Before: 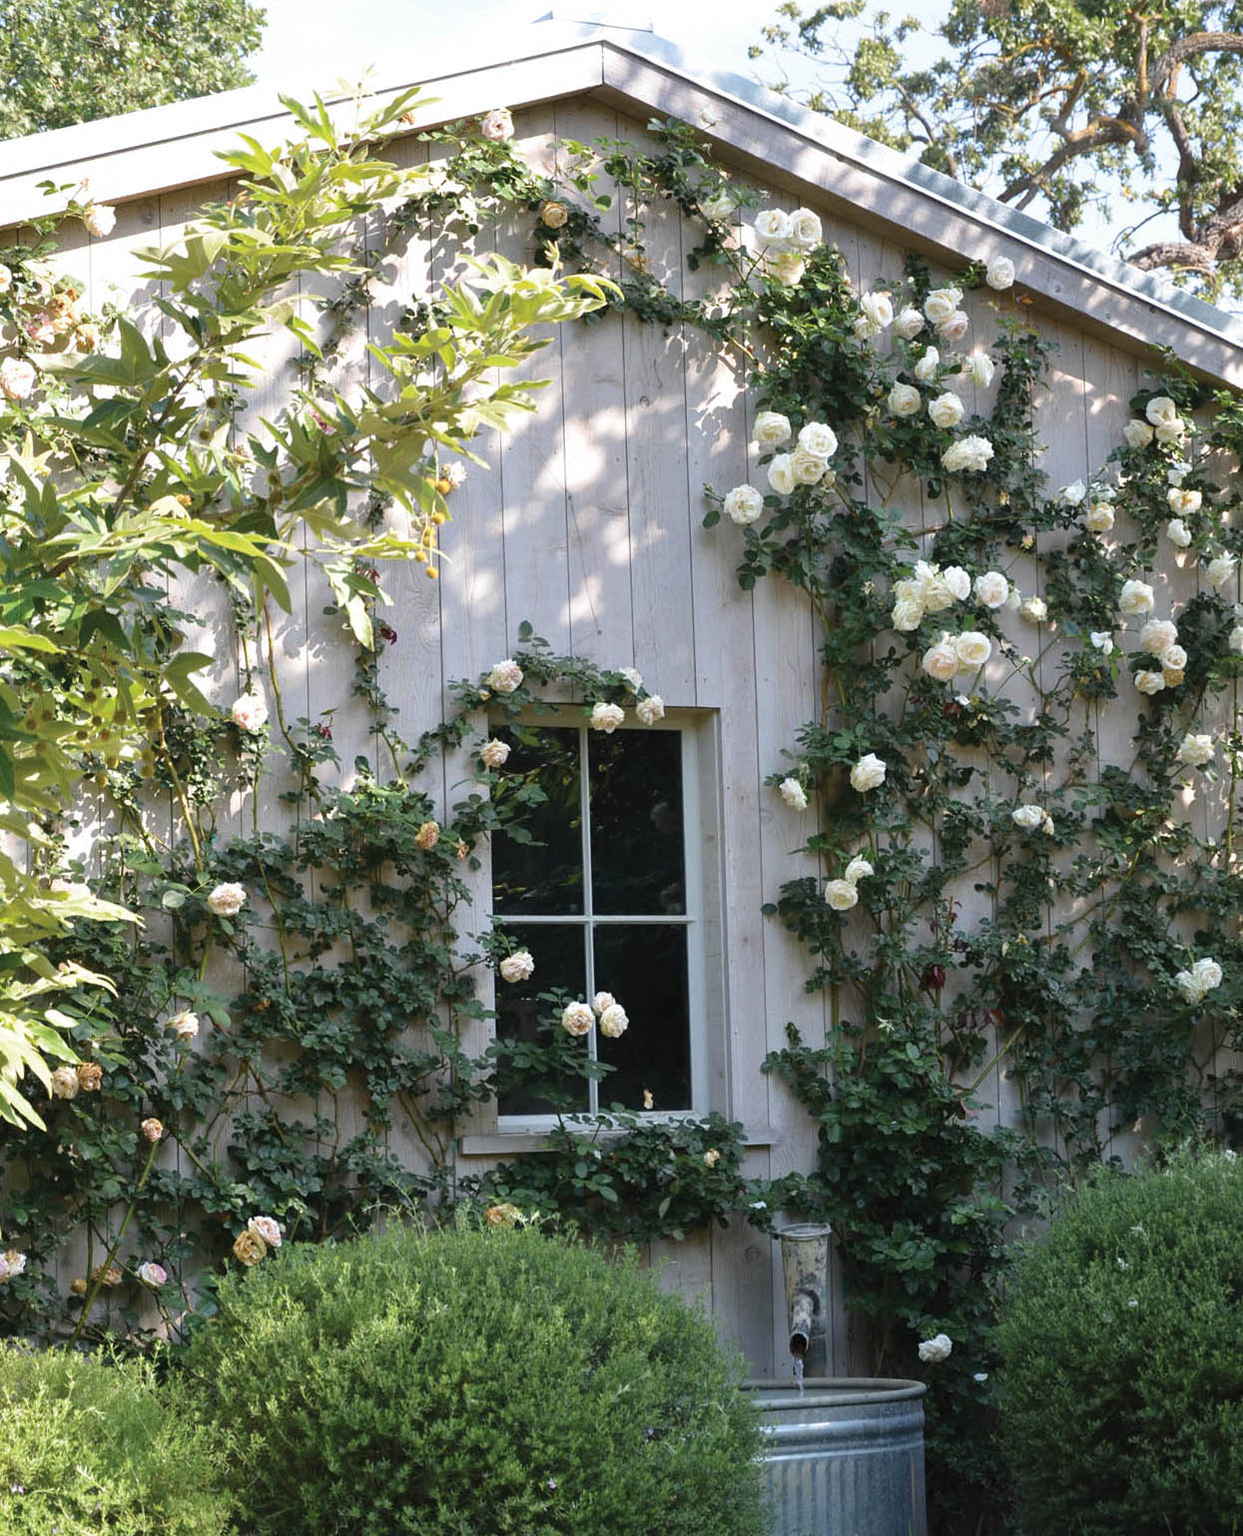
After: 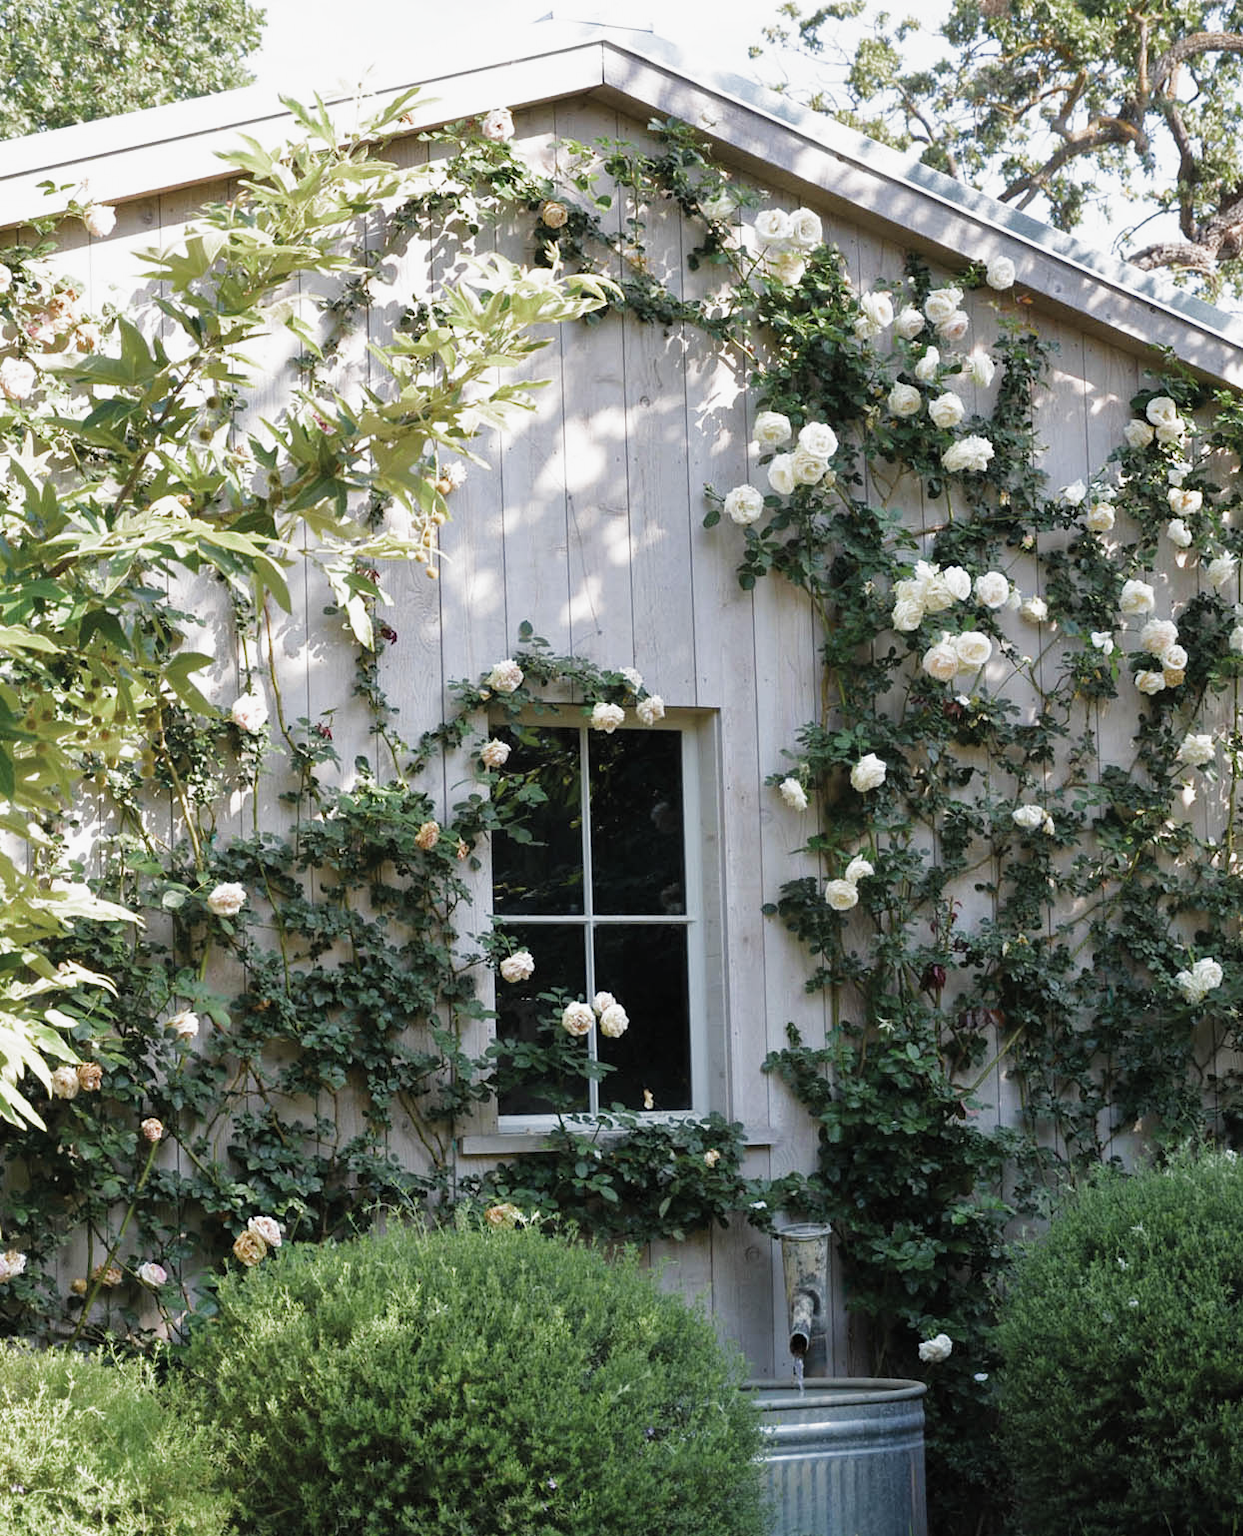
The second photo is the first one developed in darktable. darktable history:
filmic rgb: black relative exposure -9.63 EV, white relative exposure 3.03 EV, threshold 3.05 EV, hardness 6.11, color science v4 (2020), iterations of high-quality reconstruction 0, enable highlight reconstruction true
exposure: exposure 0.198 EV, compensate exposure bias true, compensate highlight preservation false
